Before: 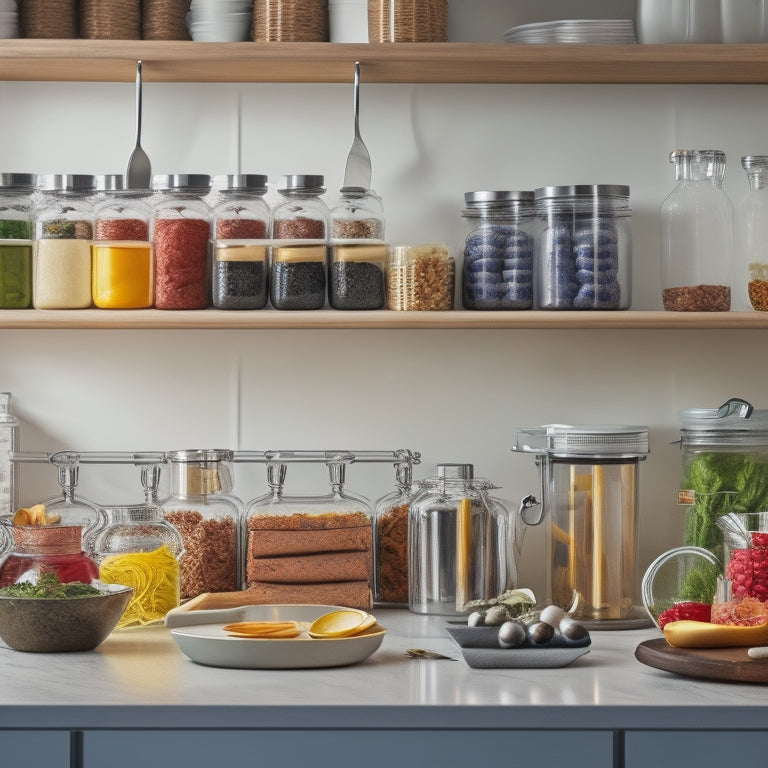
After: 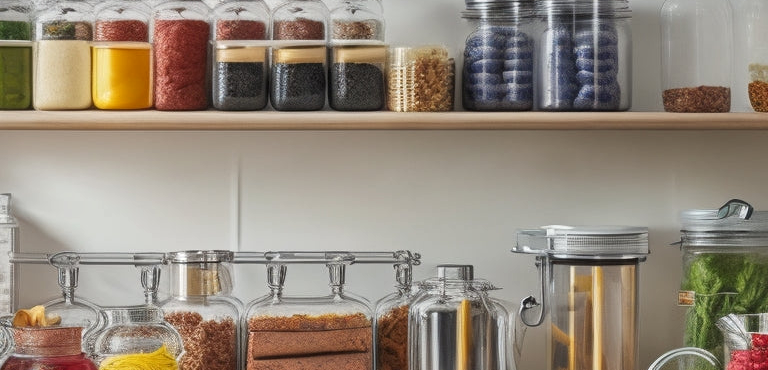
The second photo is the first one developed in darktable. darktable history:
crop and rotate: top 25.962%, bottom 25.801%
shadows and highlights: radius 336.49, shadows 28.93, soften with gaussian
exposure: compensate highlight preservation false
local contrast: mode bilateral grid, contrast 19, coarseness 50, detail 132%, midtone range 0.2
